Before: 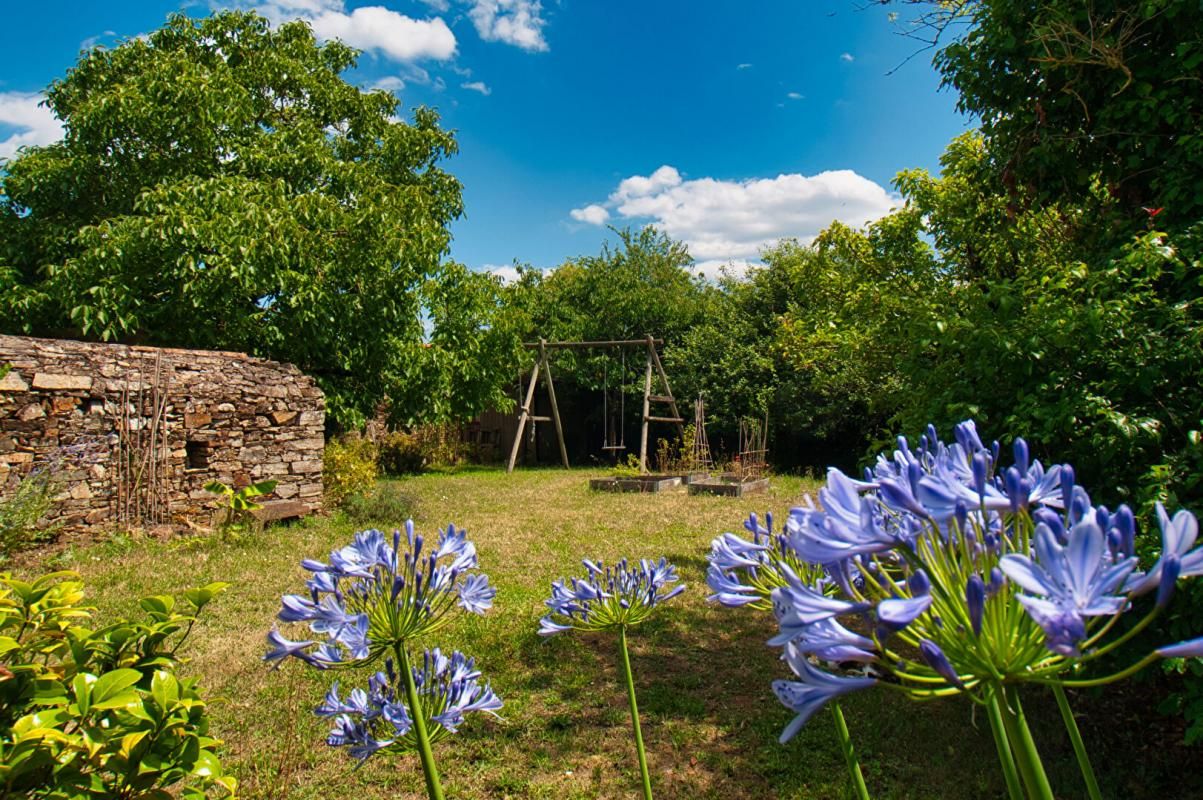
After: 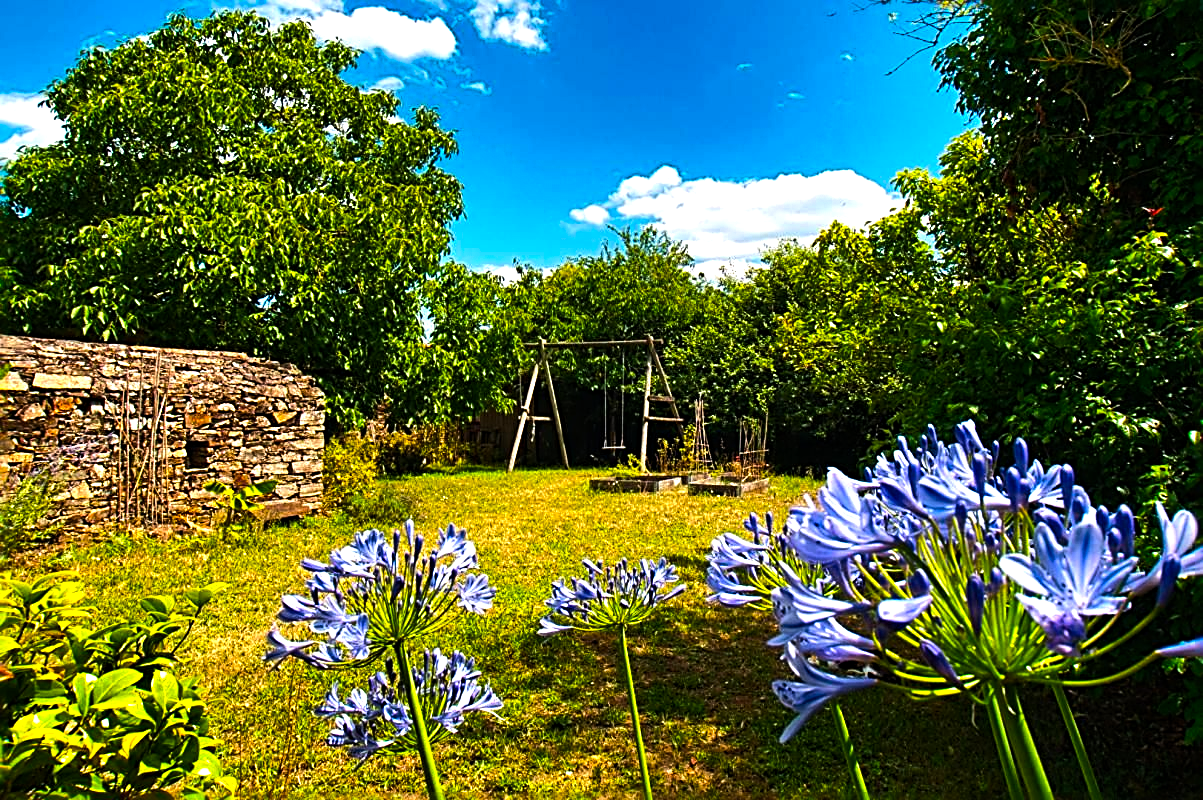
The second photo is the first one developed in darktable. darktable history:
color balance rgb: highlights gain › luminance 17.376%, linear chroma grading › global chroma 15.392%, perceptual saturation grading › global saturation 14.684%, perceptual brilliance grading › highlights 17.912%, perceptual brilliance grading › mid-tones 31.35%, perceptual brilliance grading › shadows -31.554%
color zones: curves: ch0 [(0, 0.559) (0.153, 0.551) (0.229, 0.5) (0.429, 0.5) (0.571, 0.5) (0.714, 0.5) (0.857, 0.5) (1, 0.559)]; ch1 [(0, 0.417) (0.112, 0.336) (0.213, 0.26) (0.429, 0.34) (0.571, 0.35) (0.683, 0.331) (0.857, 0.344) (1, 0.417)], mix -137.55%
sharpen: radius 3.045, amount 0.774
